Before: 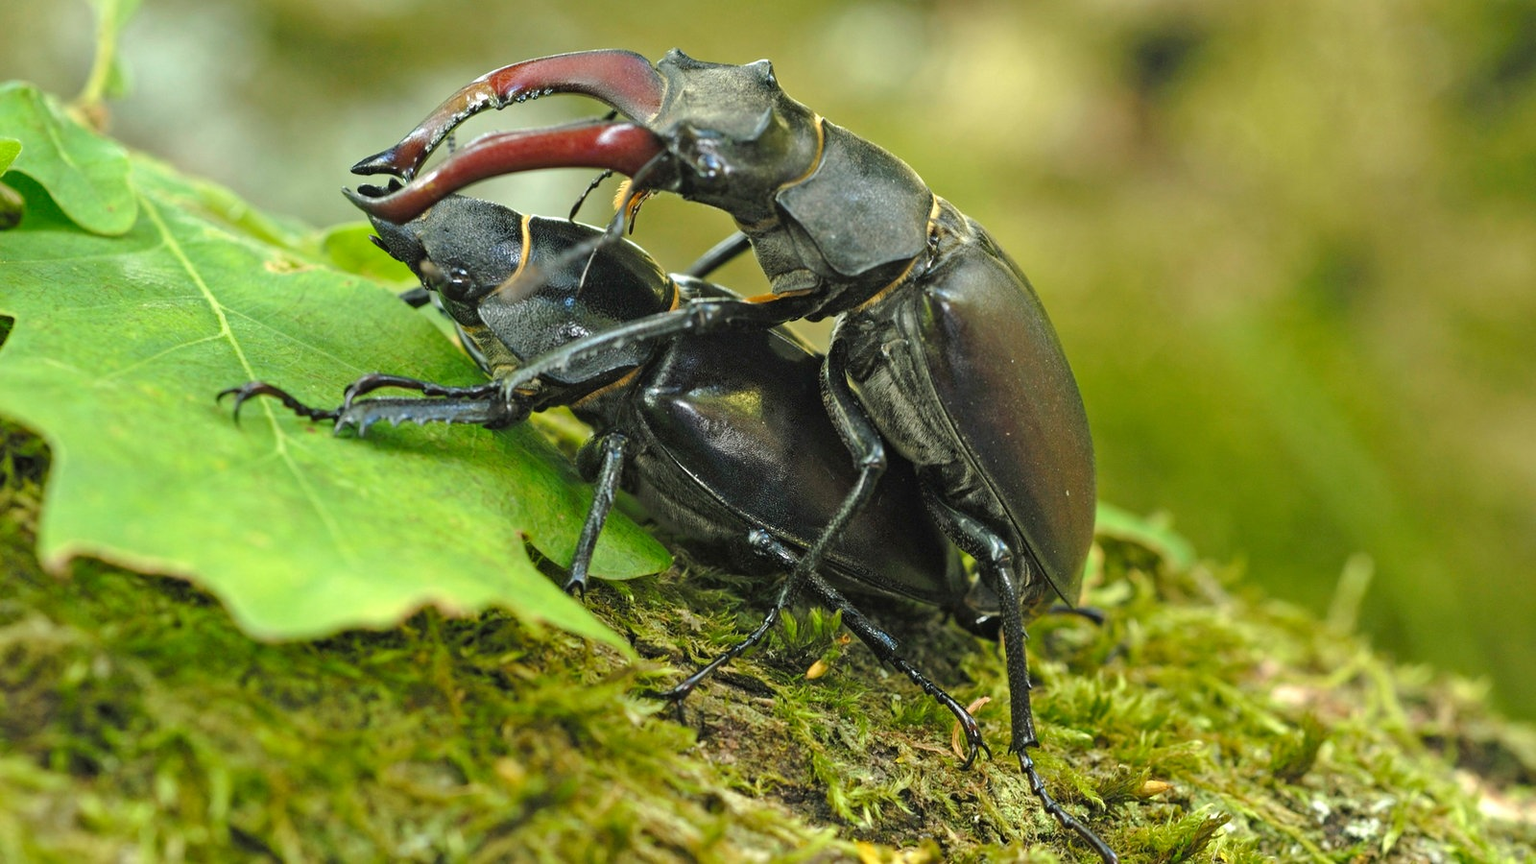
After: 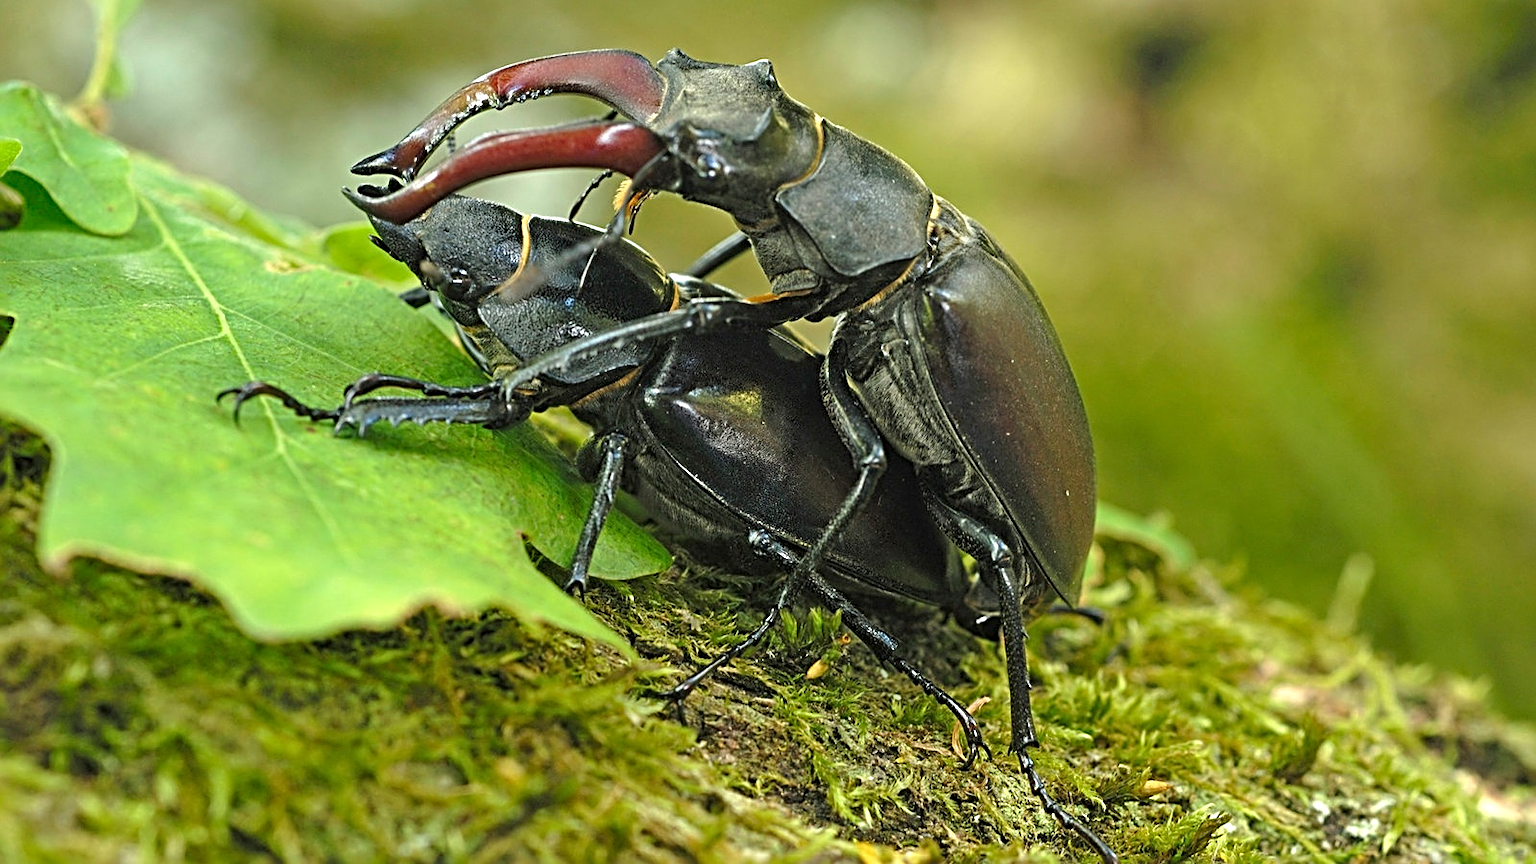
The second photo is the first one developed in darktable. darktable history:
sharpen: radius 3.025, amount 0.757
tone equalizer: on, module defaults
